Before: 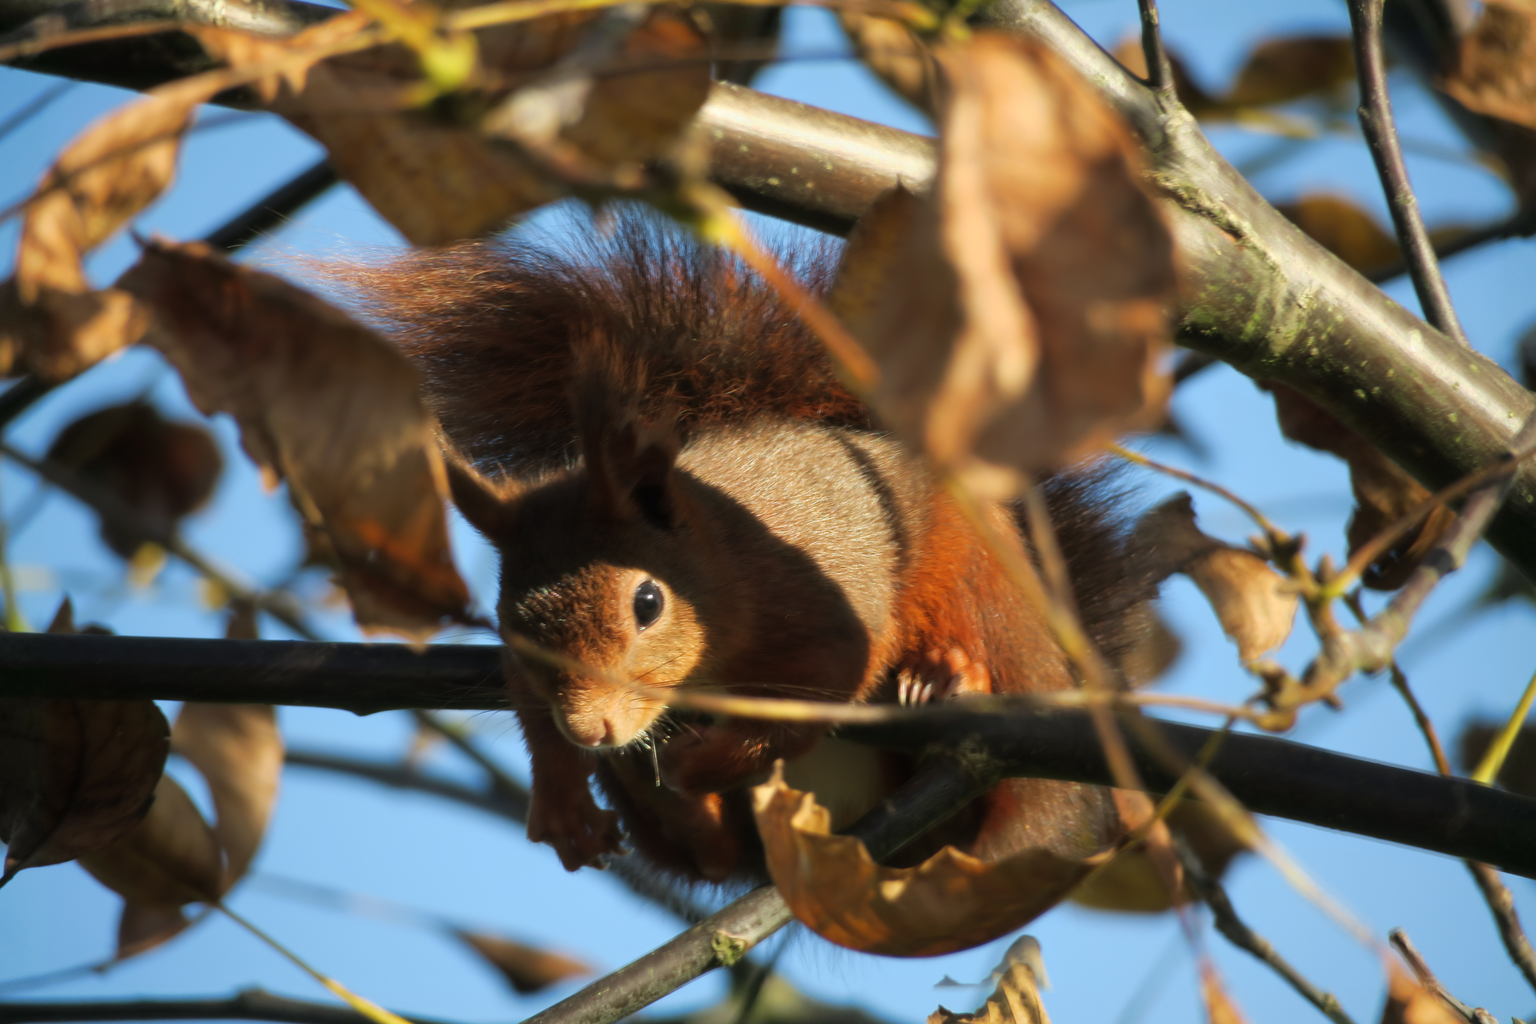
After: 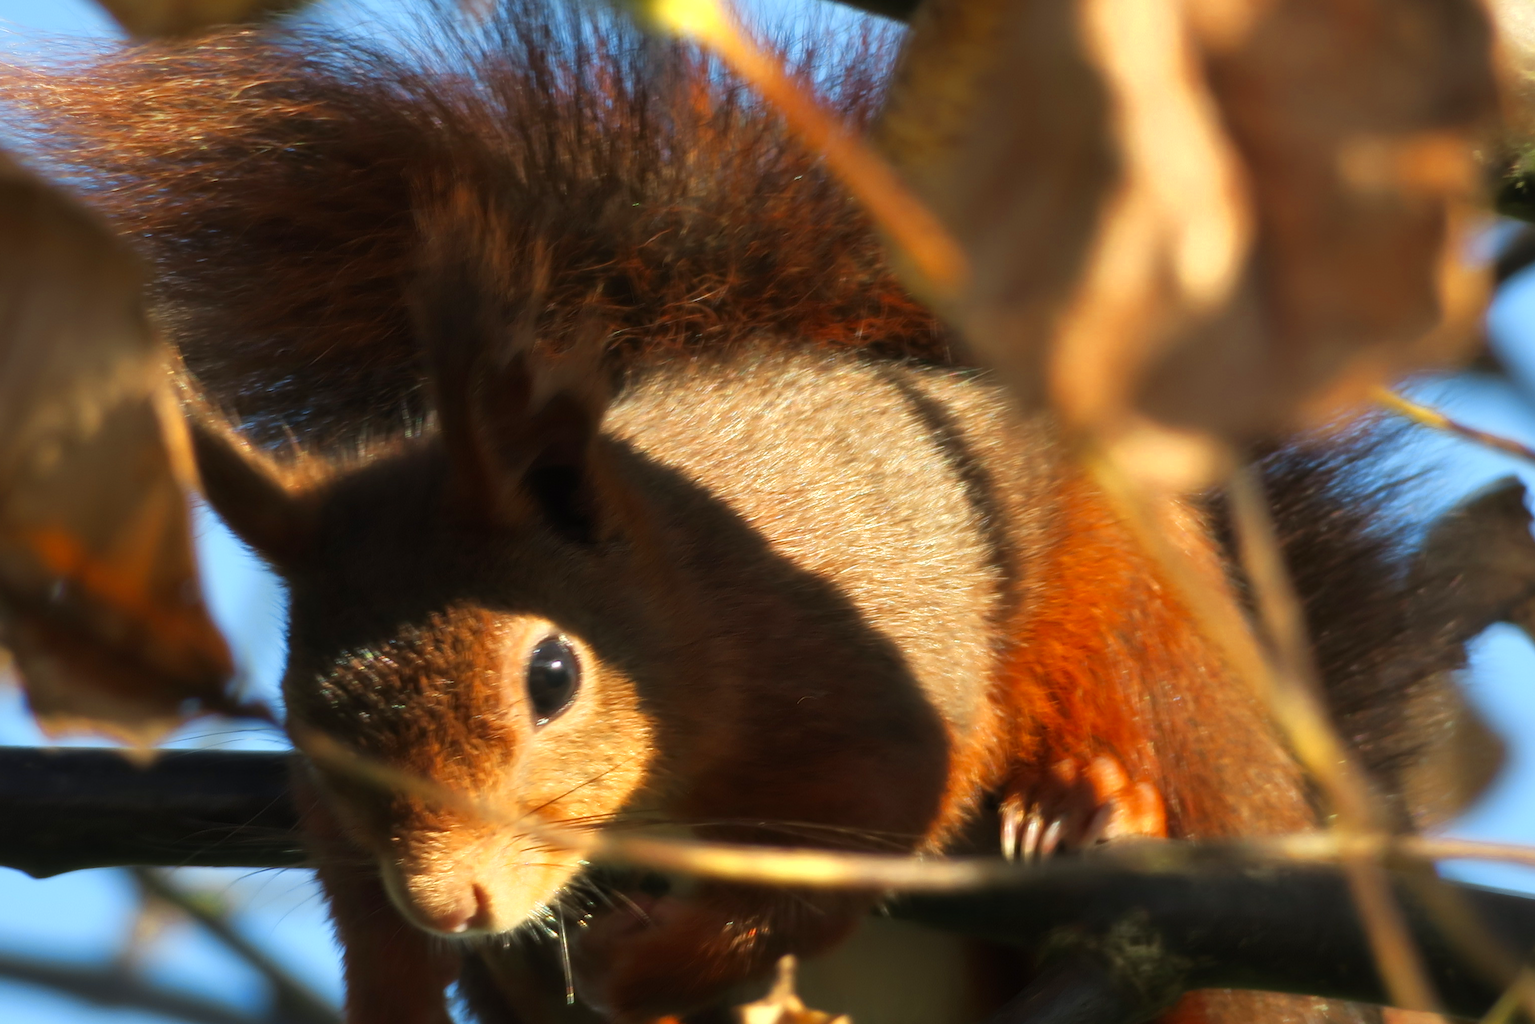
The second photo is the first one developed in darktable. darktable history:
crop and rotate: left 22.13%, top 22.054%, right 22.026%, bottom 22.102%
color zones: curves: ch0 [(0.004, 0.305) (0.261, 0.623) (0.389, 0.399) (0.708, 0.571) (0.947, 0.34)]; ch1 [(0.025, 0.645) (0.229, 0.584) (0.326, 0.551) (0.484, 0.262) (0.757, 0.643)]
